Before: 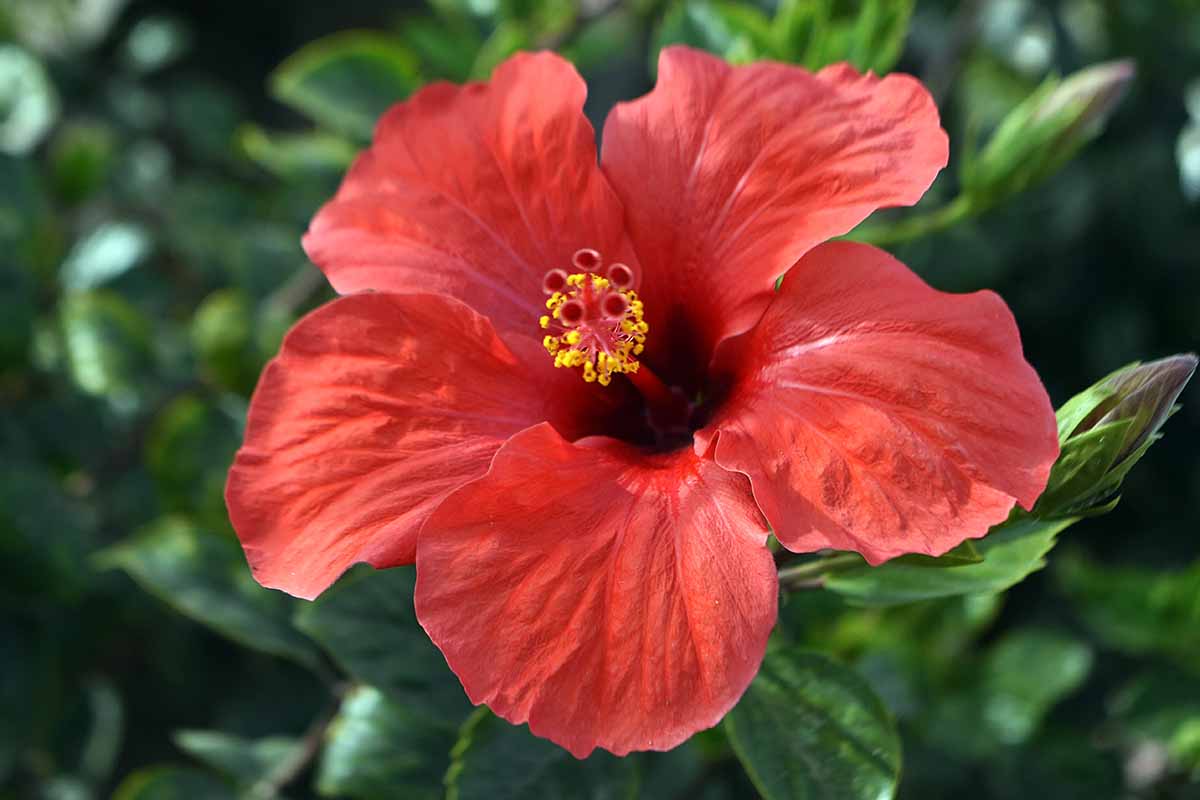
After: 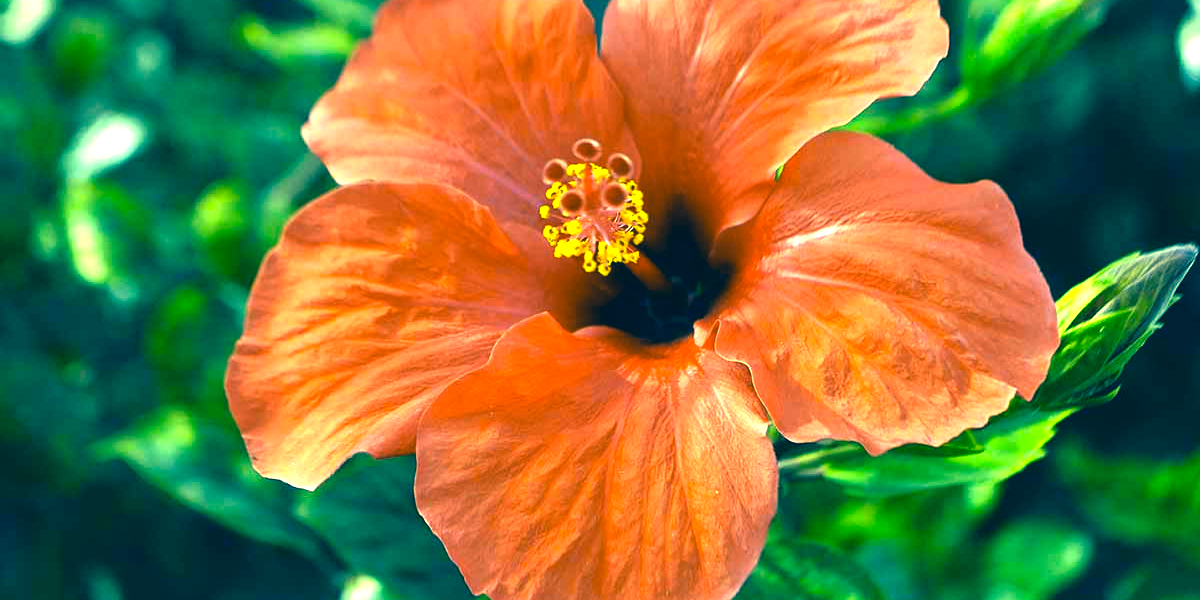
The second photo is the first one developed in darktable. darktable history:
color balance: contrast 10%
crop: top 13.819%, bottom 11.169%
white balance: red 0.924, blue 1.095
color correction: highlights a* -15.58, highlights b* 40, shadows a* -40, shadows b* -26.18
exposure: black level correction 0.001, exposure 1.129 EV, compensate exposure bias true, compensate highlight preservation false
